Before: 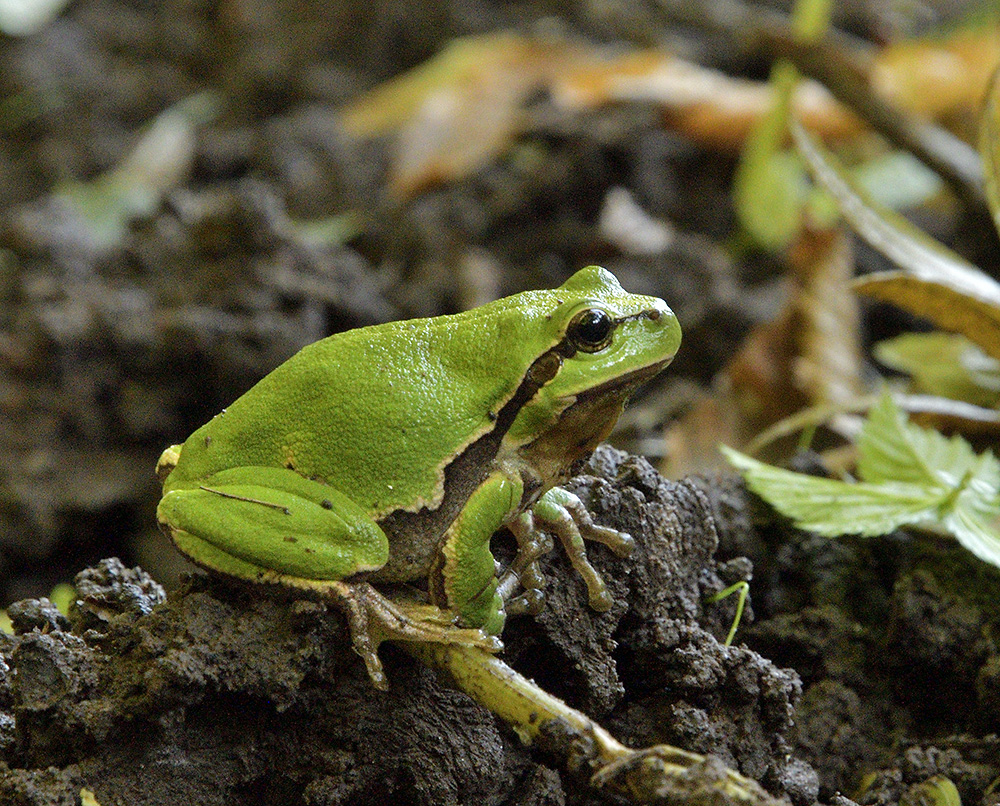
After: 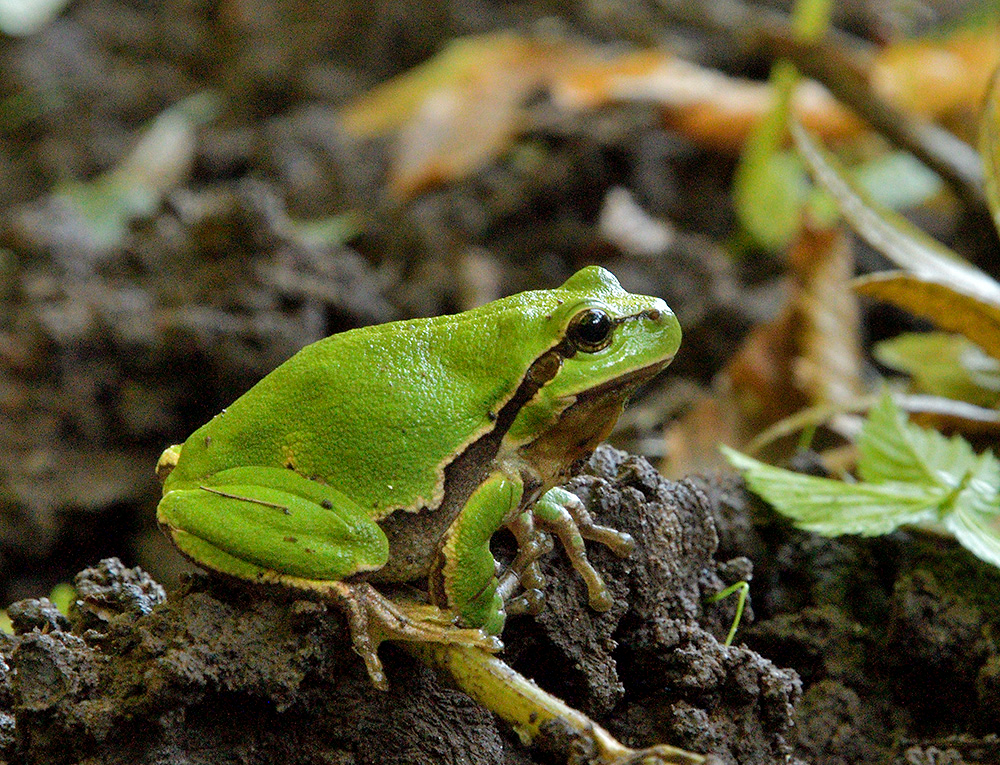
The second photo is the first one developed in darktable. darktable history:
shadows and highlights: shadows 25.04, highlights -23.41
crop and rotate: top 0.005%, bottom 5.038%
